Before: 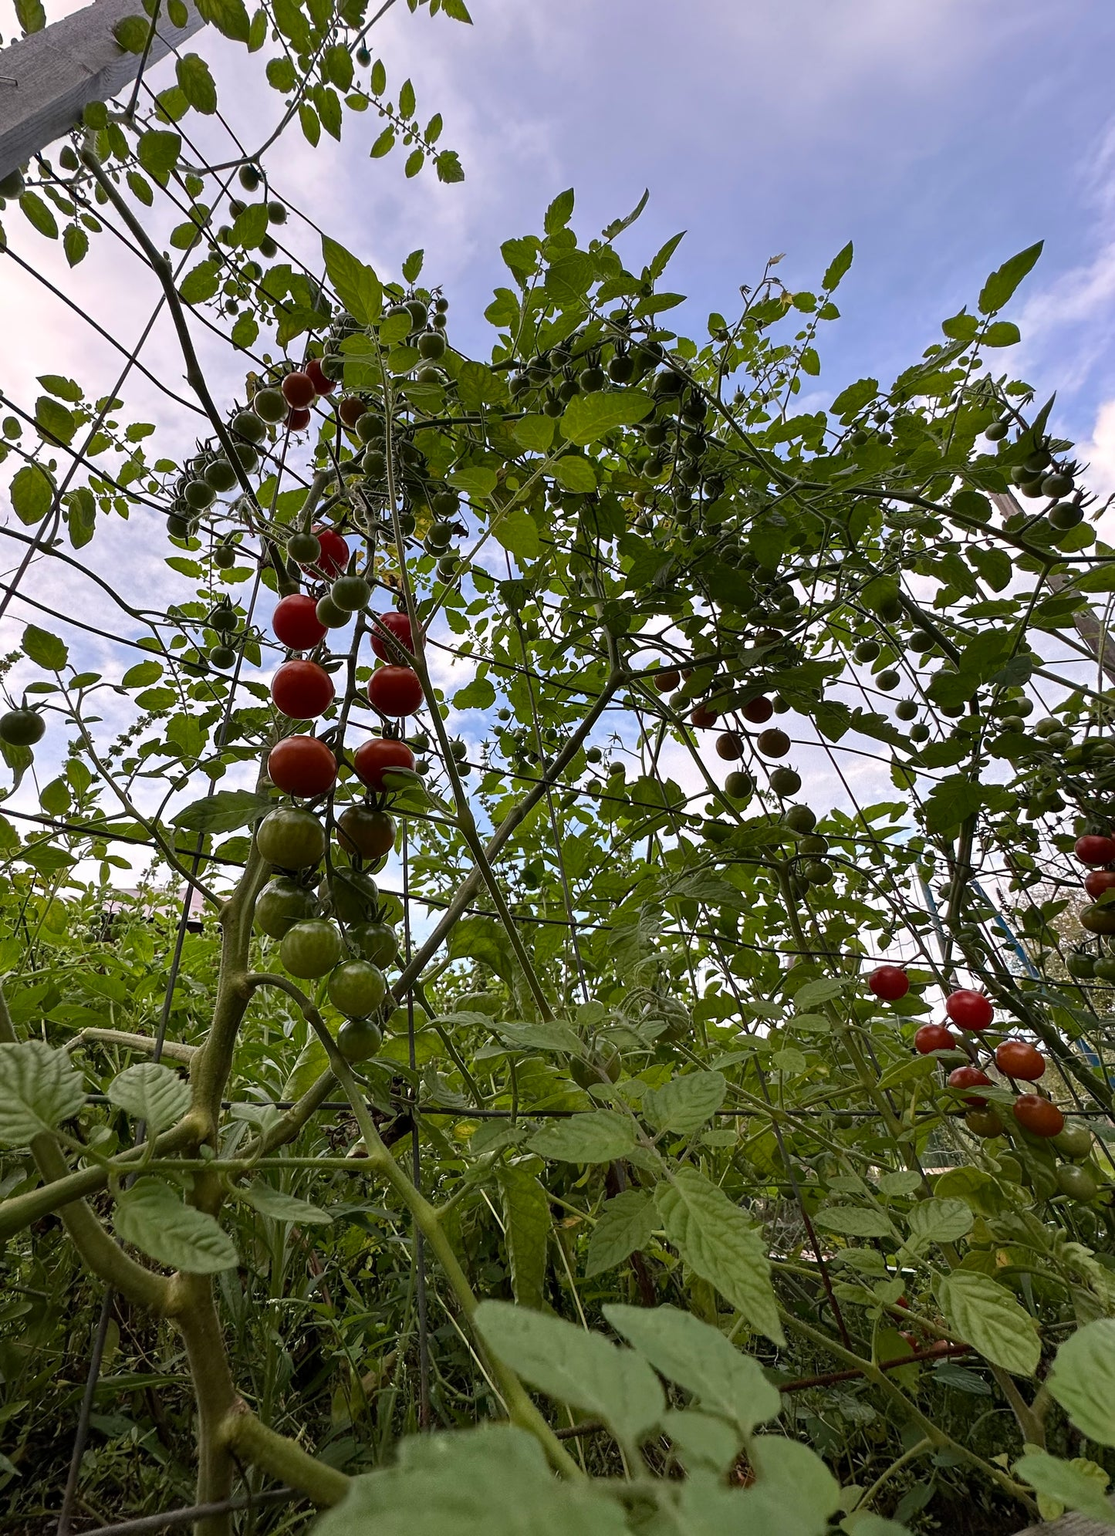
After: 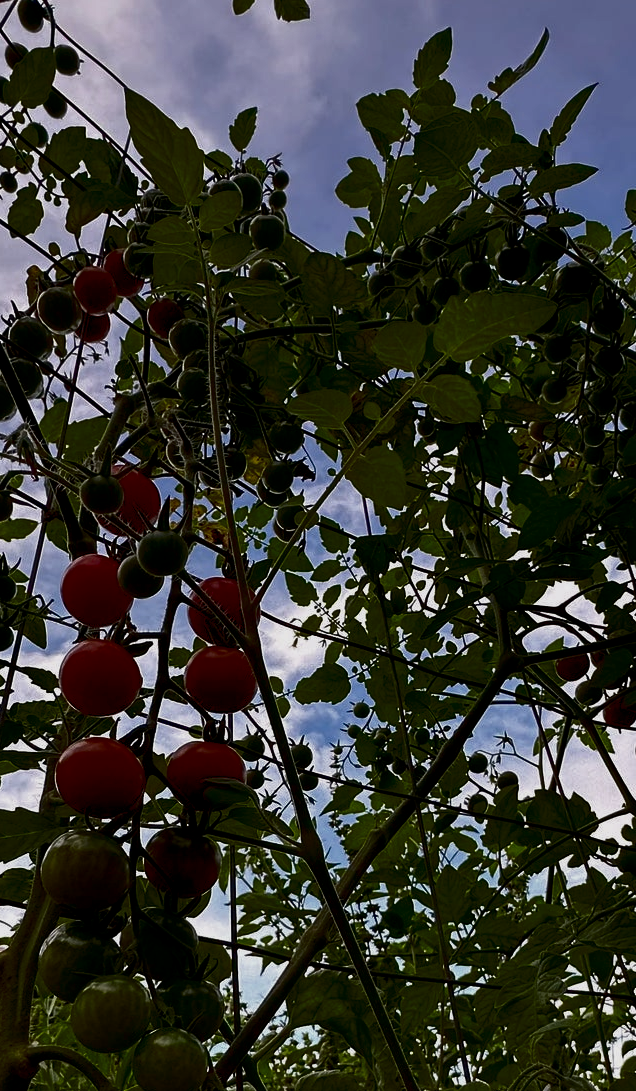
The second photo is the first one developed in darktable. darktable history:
exposure: black level correction 0.009, exposure -0.159 EV, compensate highlight preservation false
color calibration: illuminant same as pipeline (D50), adaptation none (bypass)
crop: left 20.248%, top 10.86%, right 35.675%, bottom 34.321%
contrast brightness saturation: brightness -0.52
